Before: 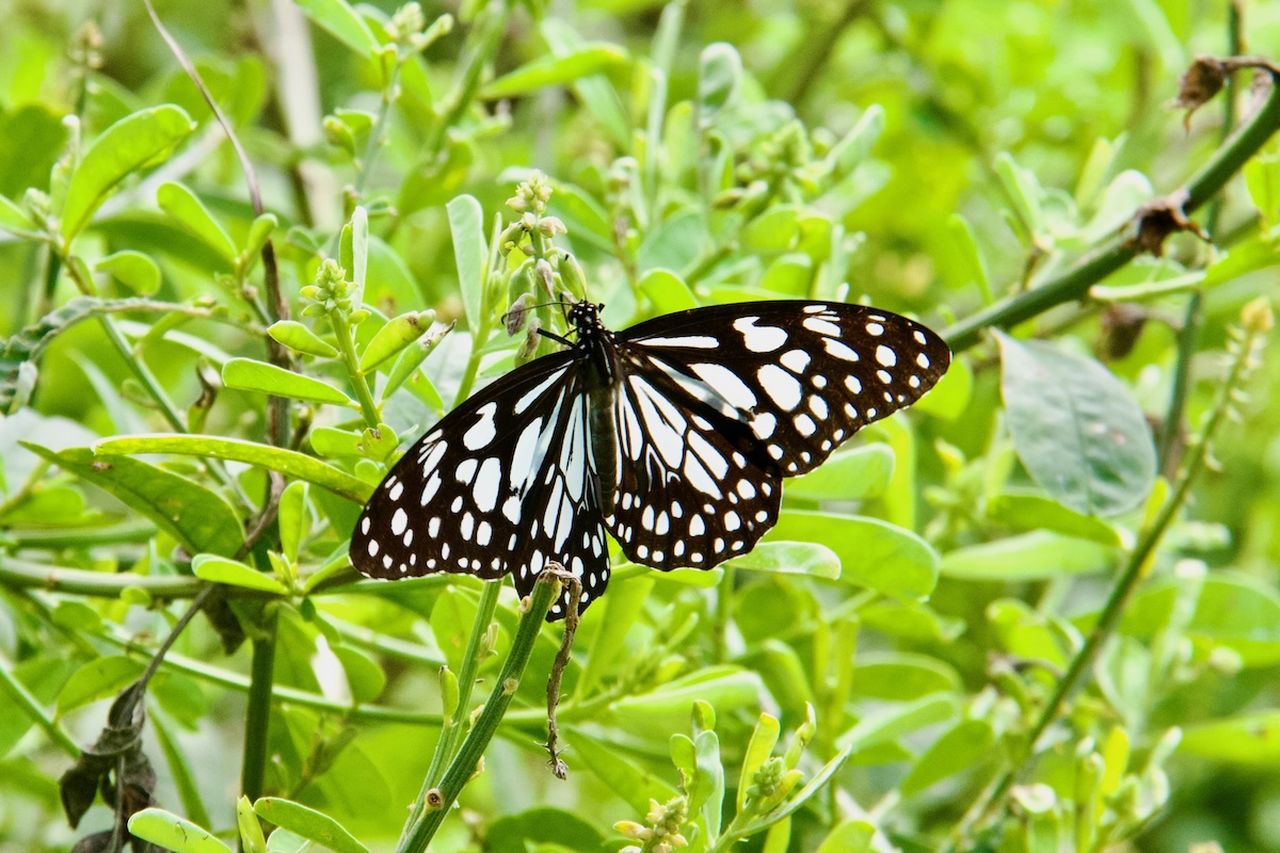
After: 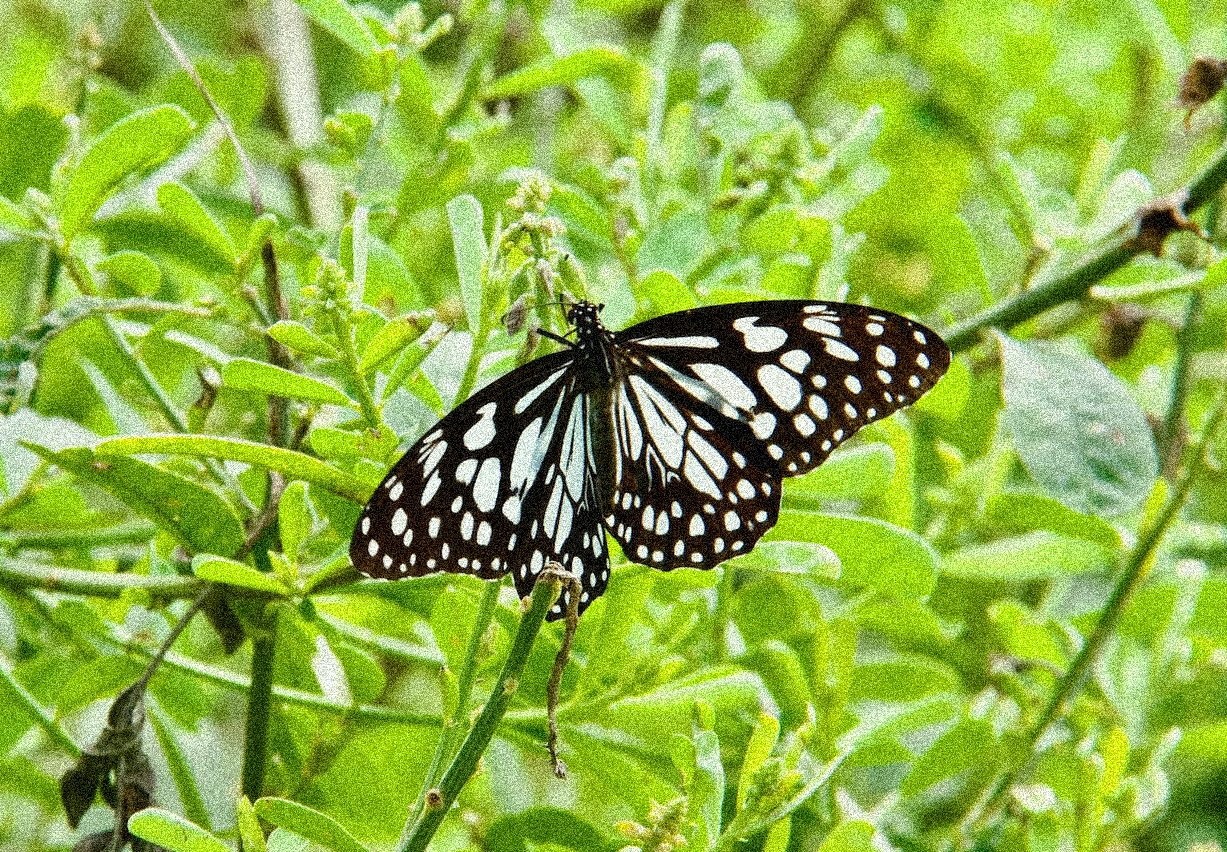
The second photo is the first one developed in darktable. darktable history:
crop: right 4.126%, bottom 0.031%
grain: coarseness 3.75 ISO, strength 100%, mid-tones bias 0%
color correction: highlights a* -4.73, highlights b* 5.06, saturation 0.97
